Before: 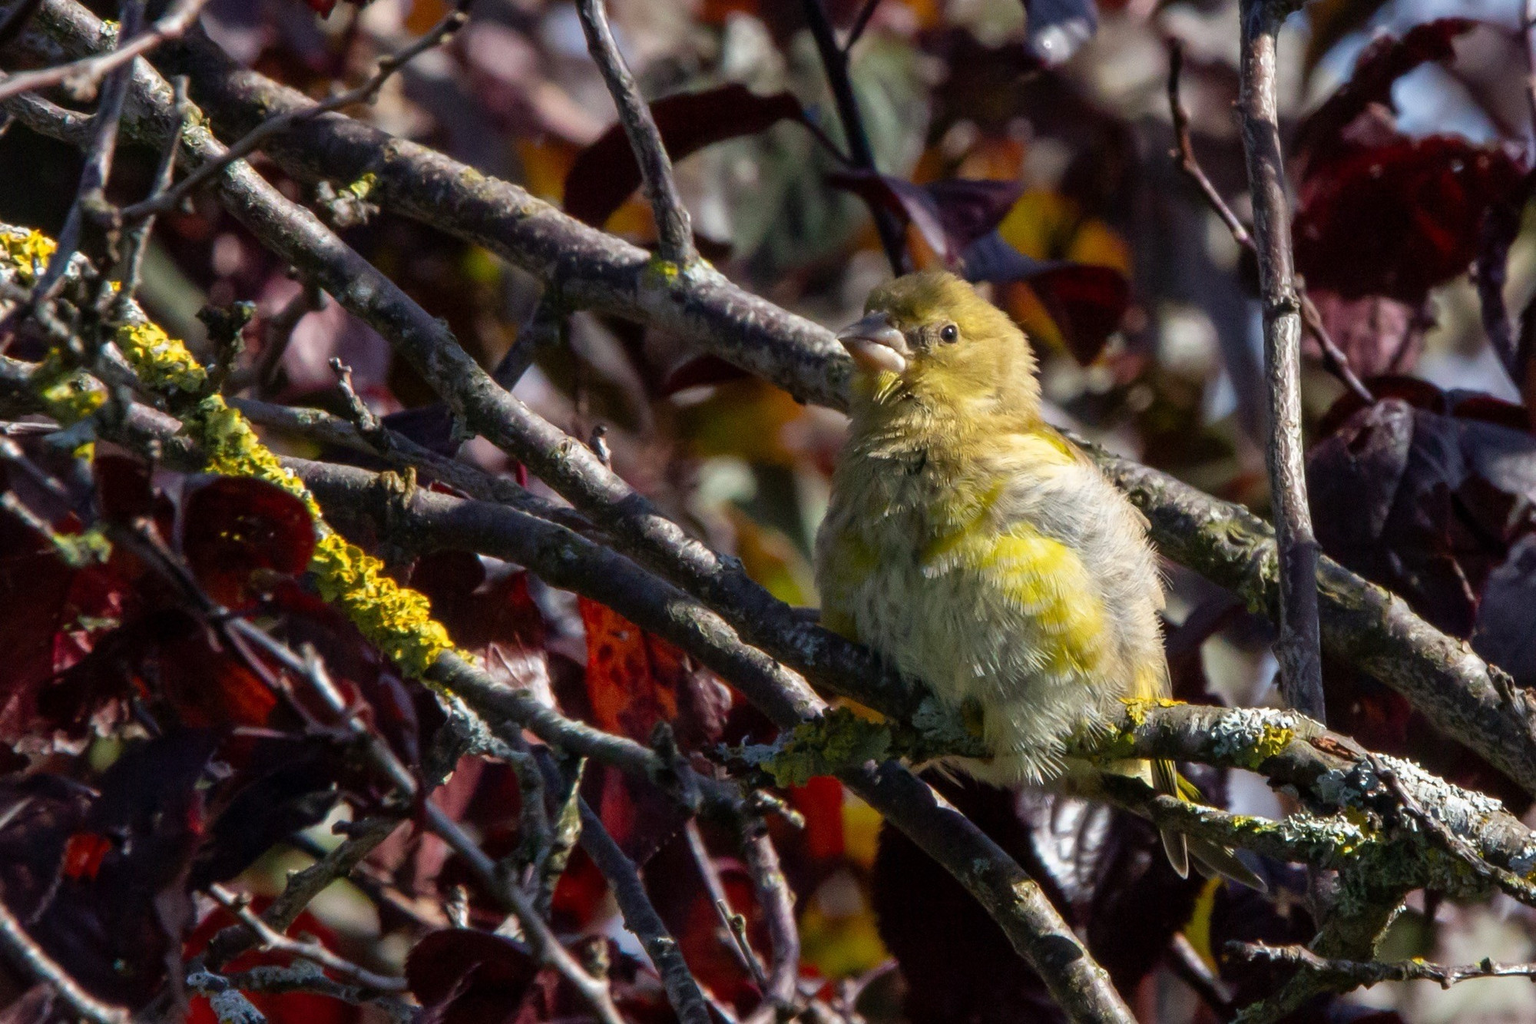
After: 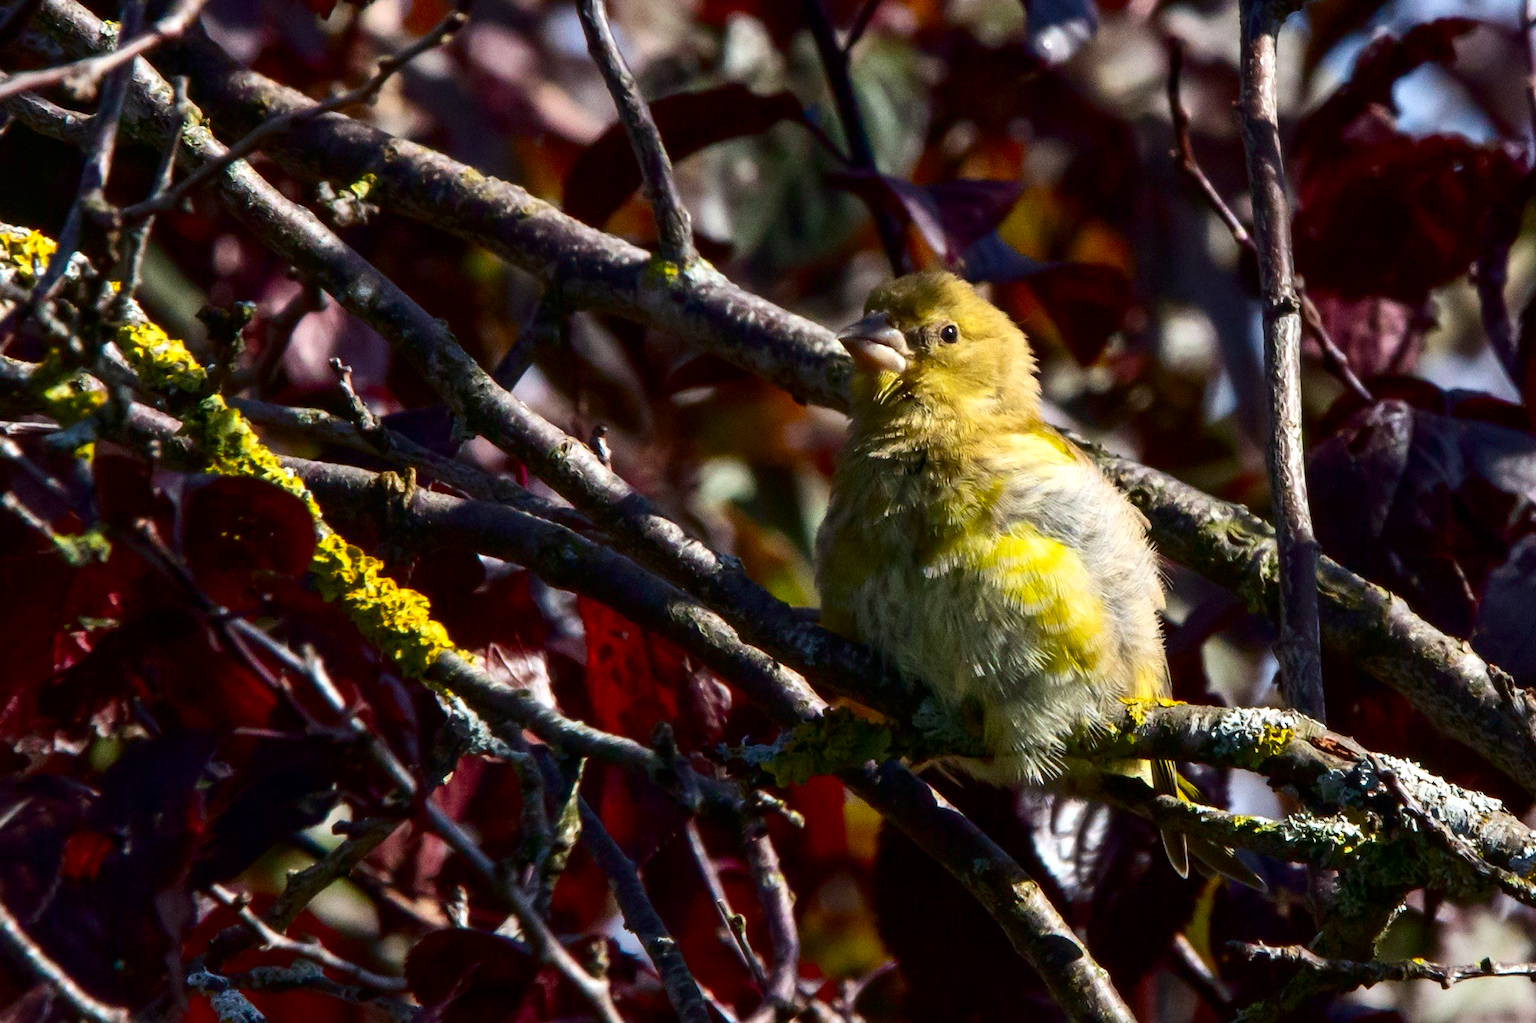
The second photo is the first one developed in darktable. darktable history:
exposure: exposure 0.205 EV, compensate highlight preservation false
contrast brightness saturation: contrast 0.209, brightness -0.115, saturation 0.208
